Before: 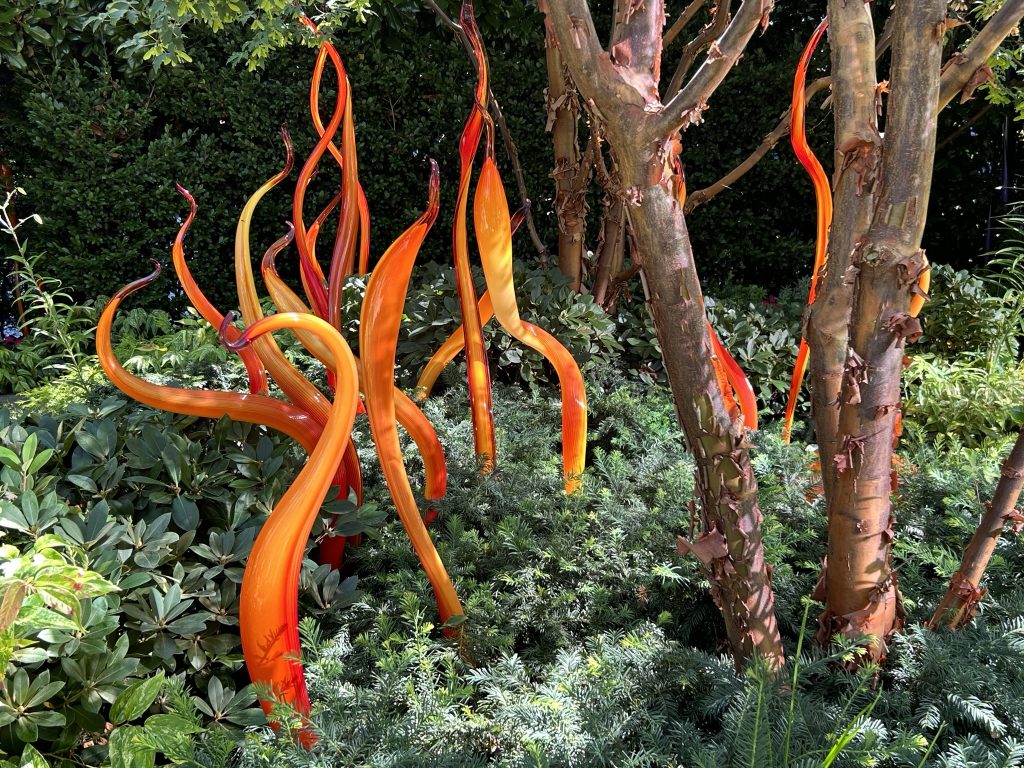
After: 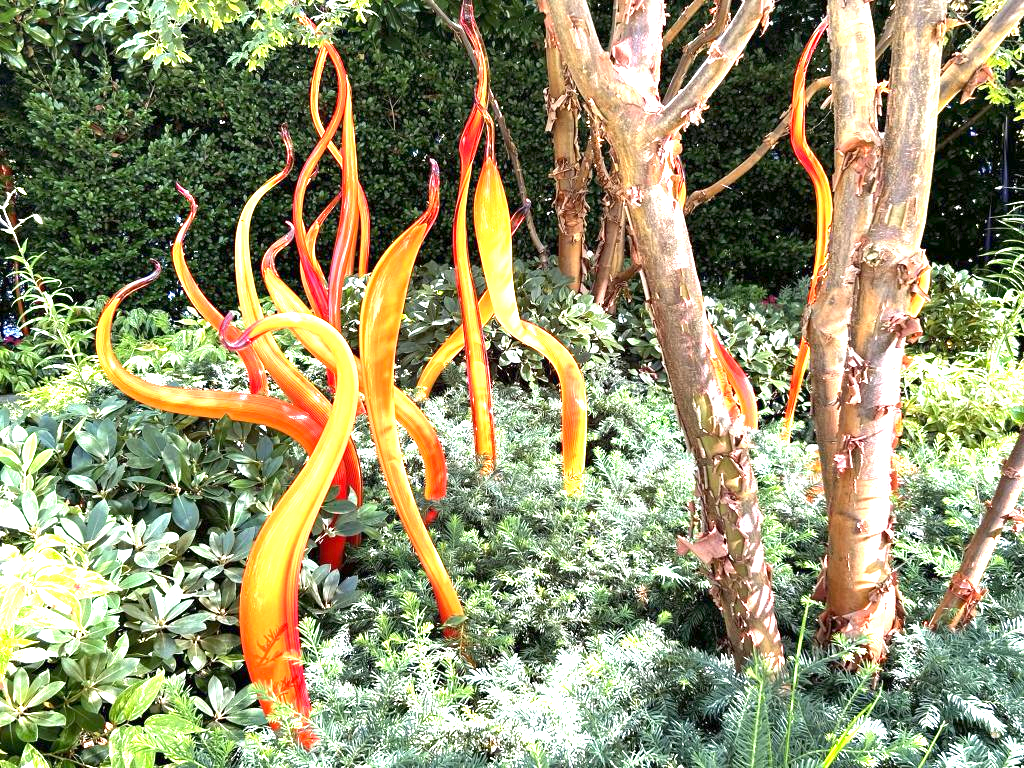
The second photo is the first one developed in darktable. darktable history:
exposure: exposure 2.173 EV, compensate highlight preservation false
tone equalizer: on, module defaults
